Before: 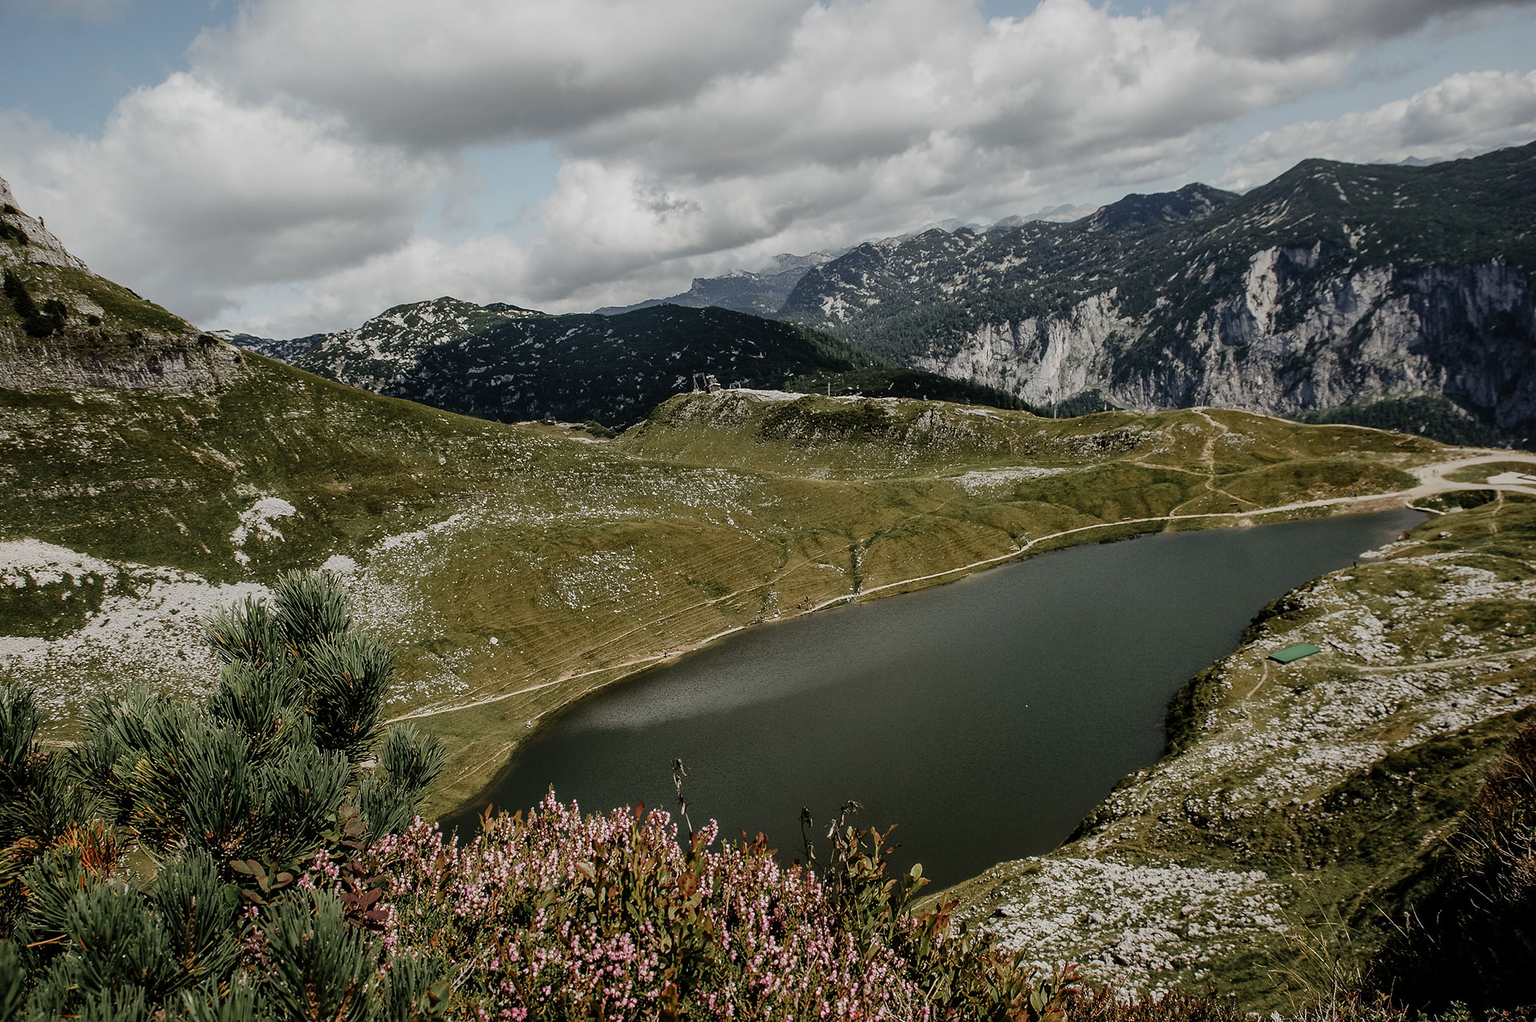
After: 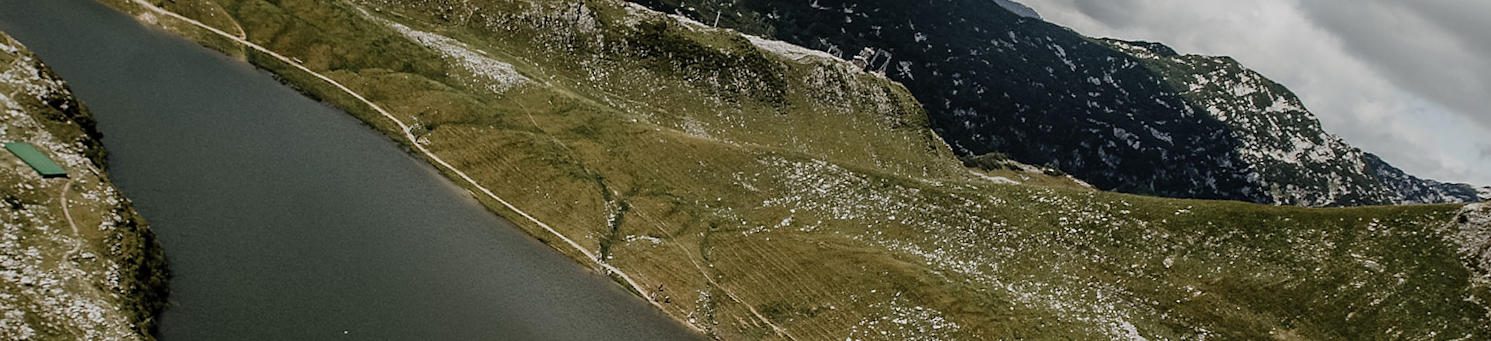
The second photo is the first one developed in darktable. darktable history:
crop and rotate: angle 16.12°, top 30.835%, bottom 35.653%
rotate and perspective: rotation -1.77°, lens shift (horizontal) 0.004, automatic cropping off
